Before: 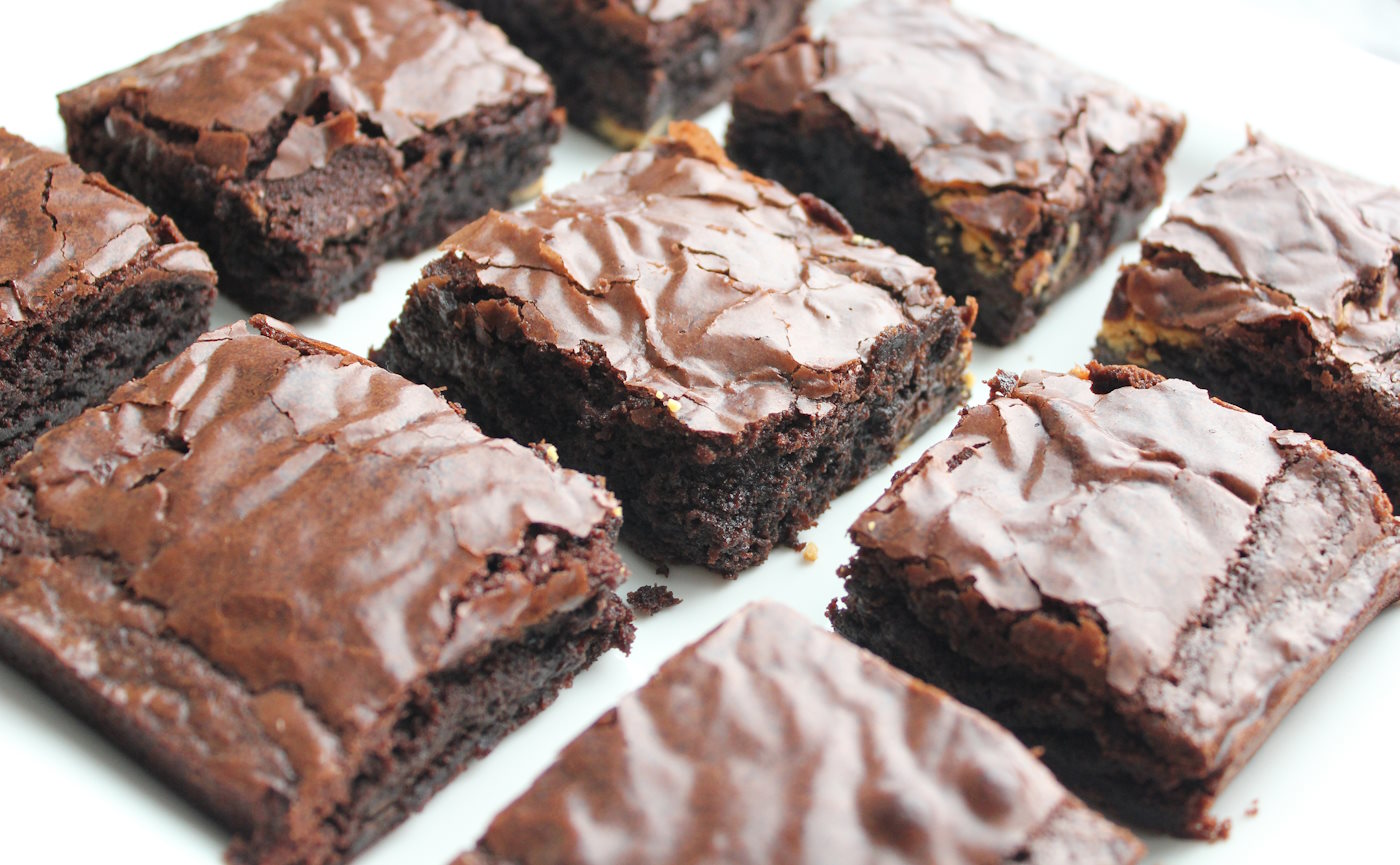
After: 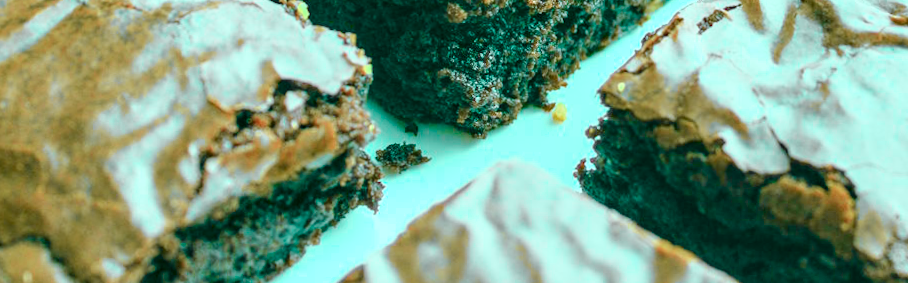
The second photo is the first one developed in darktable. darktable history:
color balance rgb: shadows lift › chroma 11.71%, shadows lift › hue 133.46°, power › chroma 2.15%, power › hue 166.83°, highlights gain › chroma 4%, highlights gain › hue 200.2°, perceptual saturation grading › global saturation 18.05%
crop: left 18.091%, top 51.13%, right 17.525%, bottom 16.85%
exposure: compensate highlight preservation false
rotate and perspective: rotation 0.8°, automatic cropping off
local contrast: highlights 61%, detail 143%, midtone range 0.428
tone curve: curves: ch0 [(0.001, 0.029) (0.084, 0.074) (0.162, 0.165) (0.304, 0.382) (0.466, 0.576) (0.654, 0.741) (0.848, 0.906) (0.984, 0.963)]; ch1 [(0, 0) (0.34, 0.235) (0.46, 0.46) (0.515, 0.502) (0.553, 0.567) (0.764, 0.815) (1, 1)]; ch2 [(0, 0) (0.44, 0.458) (0.479, 0.492) (0.524, 0.507) (0.547, 0.579) (0.673, 0.712) (1, 1)], color space Lab, independent channels, preserve colors none
